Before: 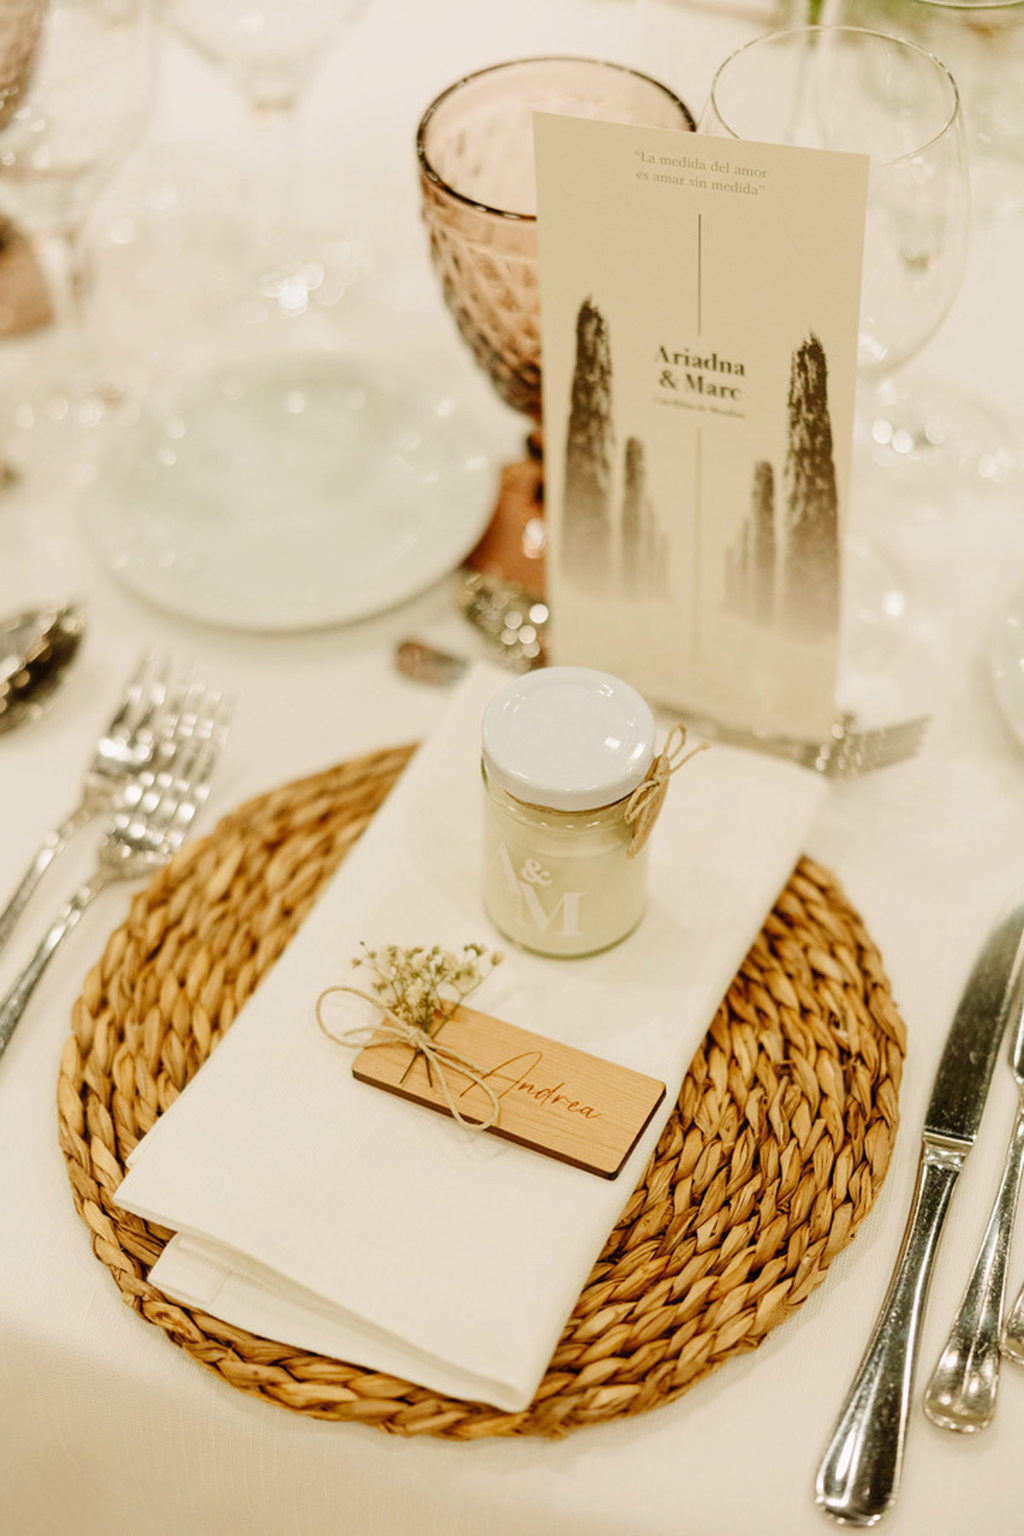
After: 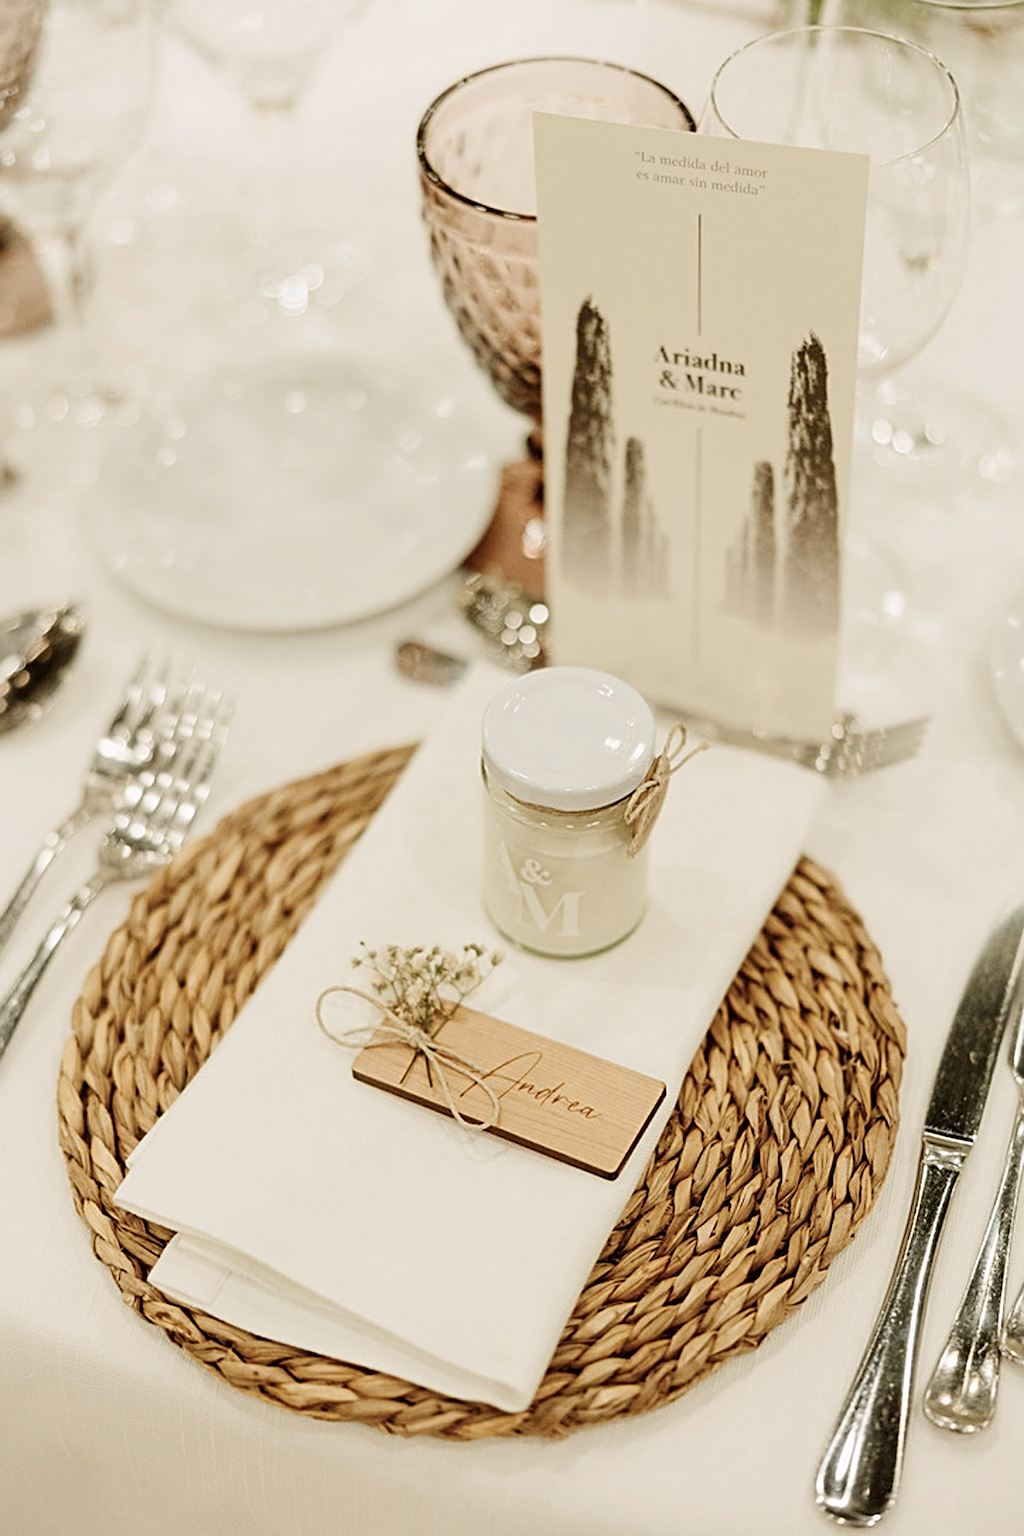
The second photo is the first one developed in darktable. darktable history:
contrast brightness saturation: contrast 0.1, saturation -0.3
sharpen: radius 3.119
